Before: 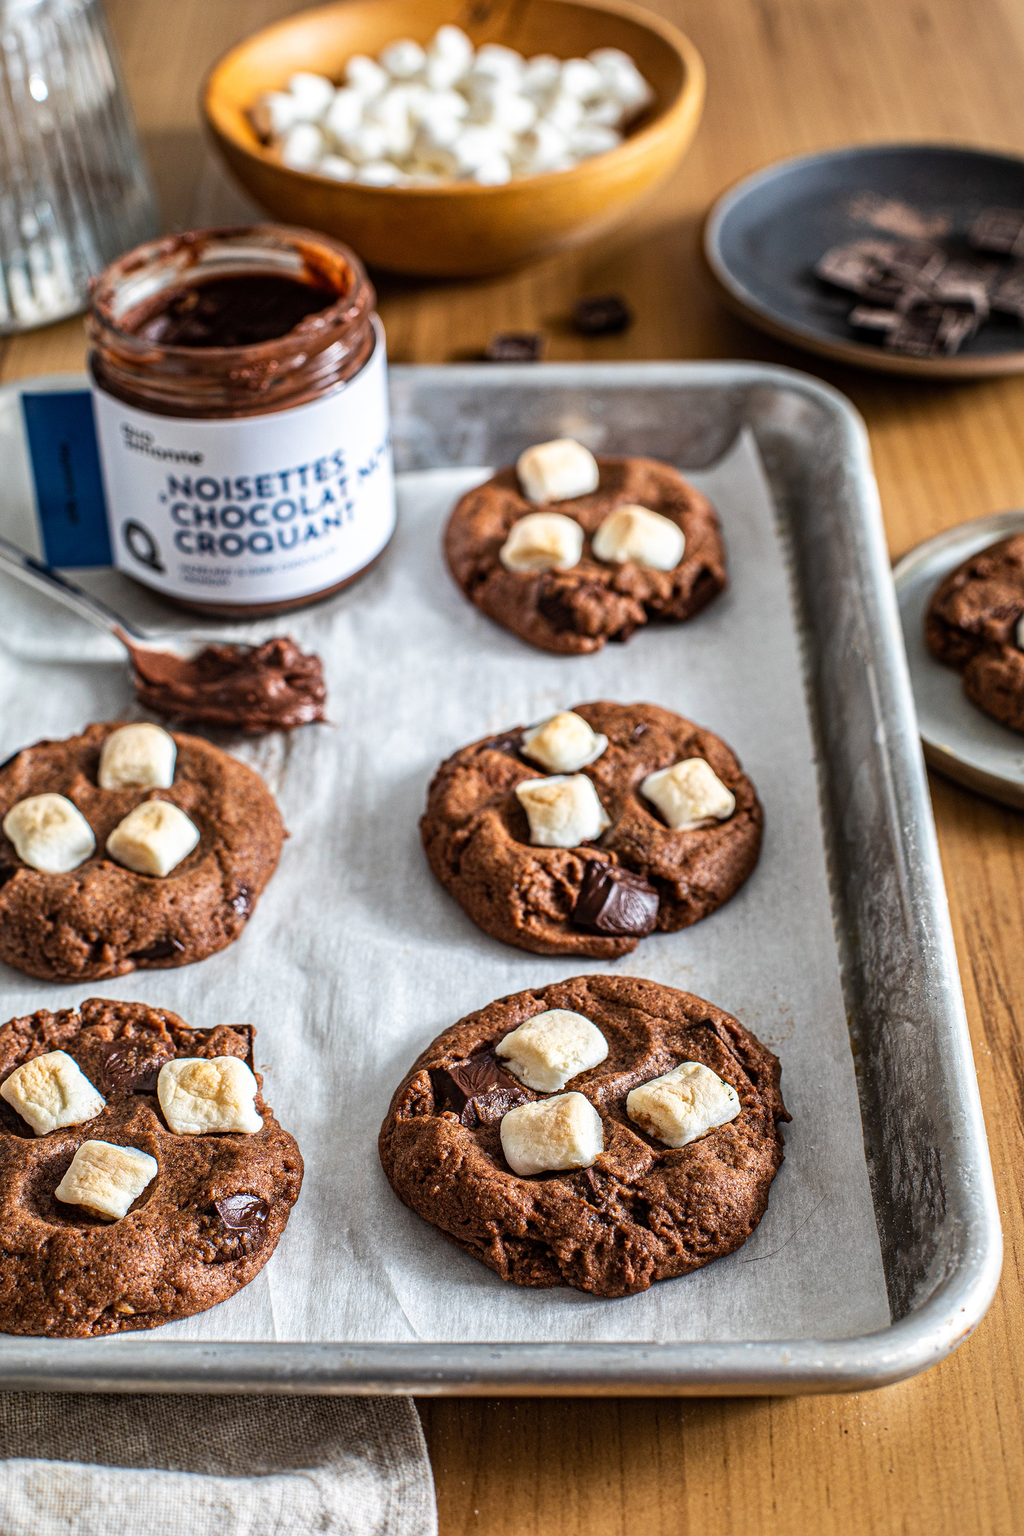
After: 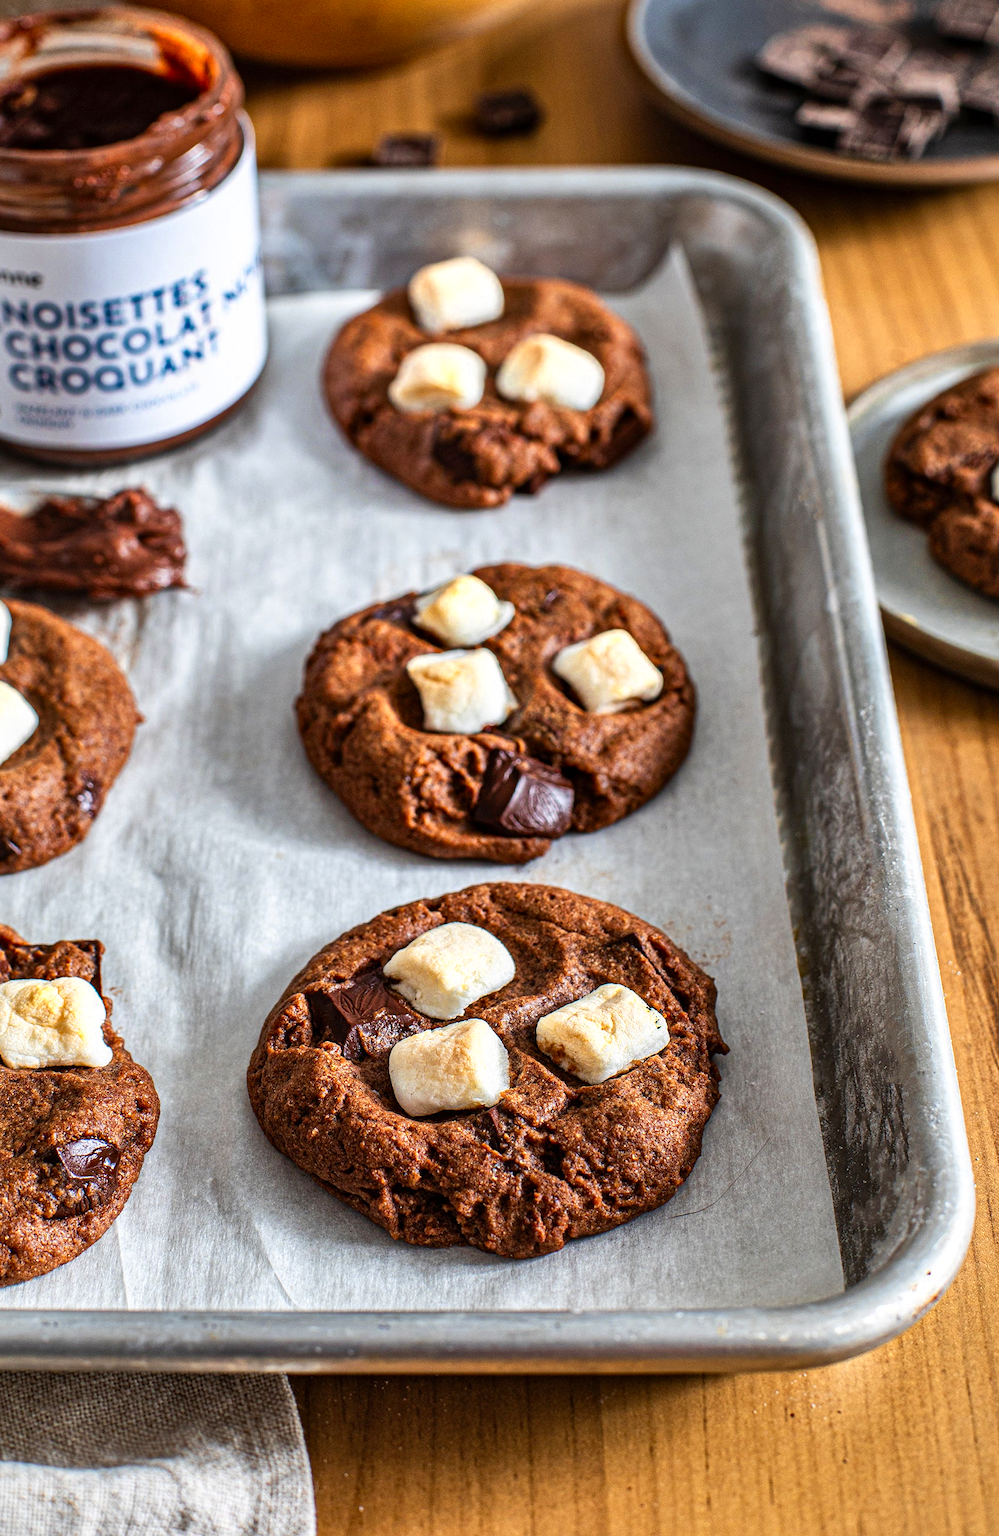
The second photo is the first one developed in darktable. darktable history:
crop: left 16.315%, top 14.246%
color zones: curves: ch0 [(0.004, 0.305) (0.261, 0.623) (0.389, 0.399) (0.708, 0.571) (0.947, 0.34)]; ch1 [(0.025, 0.645) (0.229, 0.584) (0.326, 0.551) (0.484, 0.262) (0.757, 0.643)]
shadows and highlights: shadows 60, soften with gaussian
